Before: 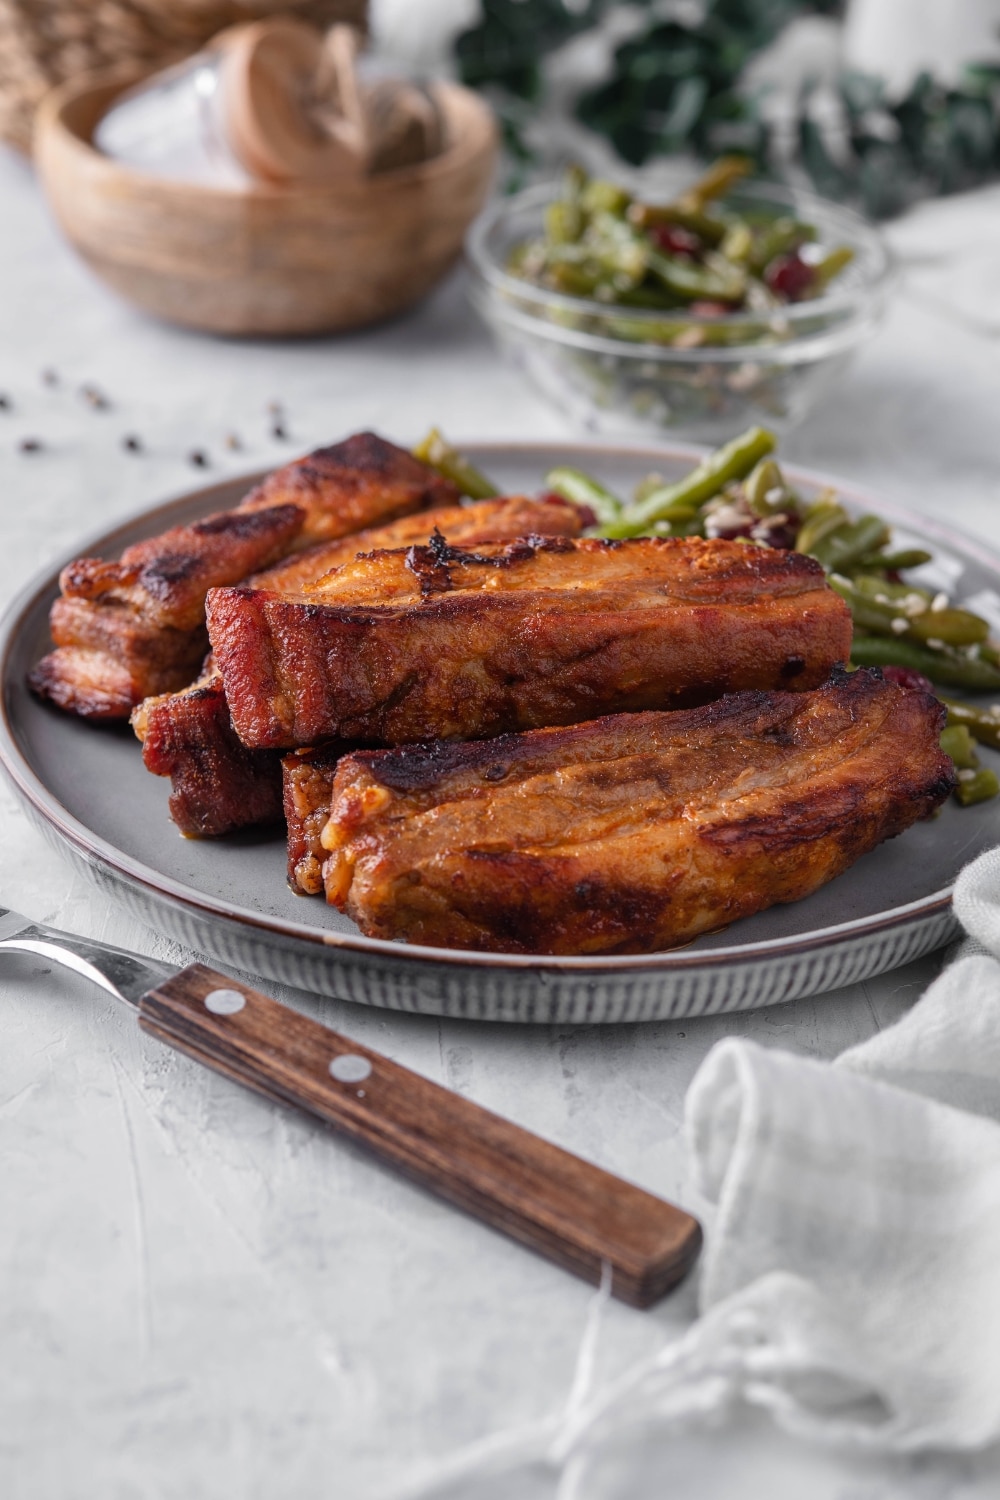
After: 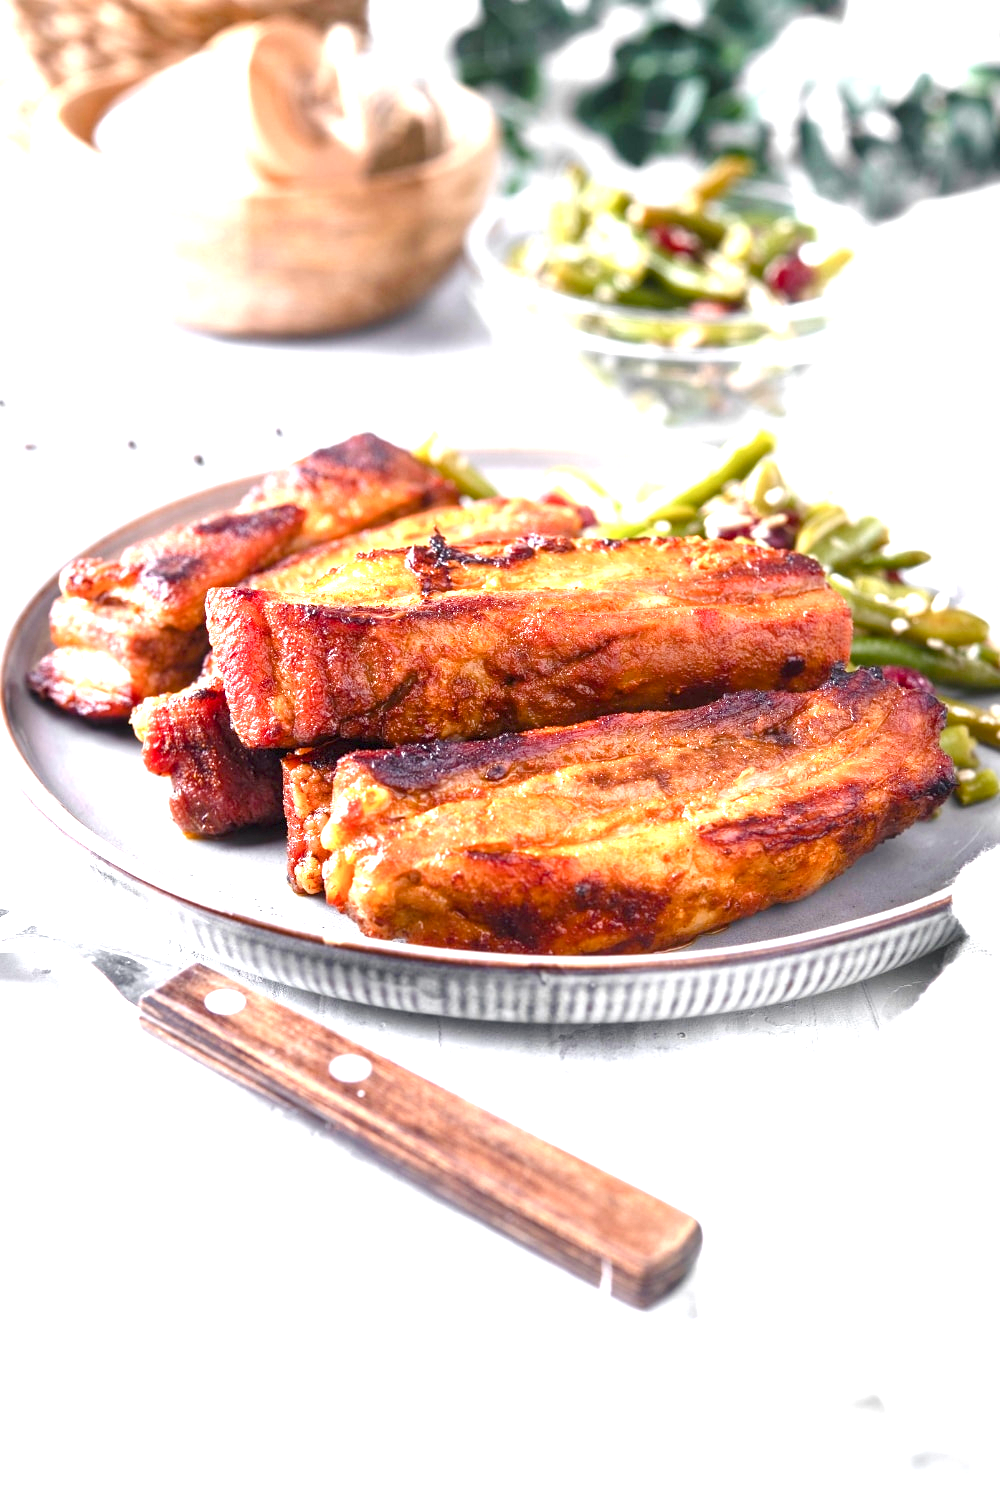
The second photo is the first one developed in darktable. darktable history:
color balance rgb: shadows lift › chroma 1.466%, shadows lift › hue 257.36°, perceptual saturation grading › global saturation 20%, perceptual saturation grading › highlights -25.164%, perceptual saturation grading › shadows 24.489%
exposure: exposure 2.196 EV, compensate highlight preservation false
